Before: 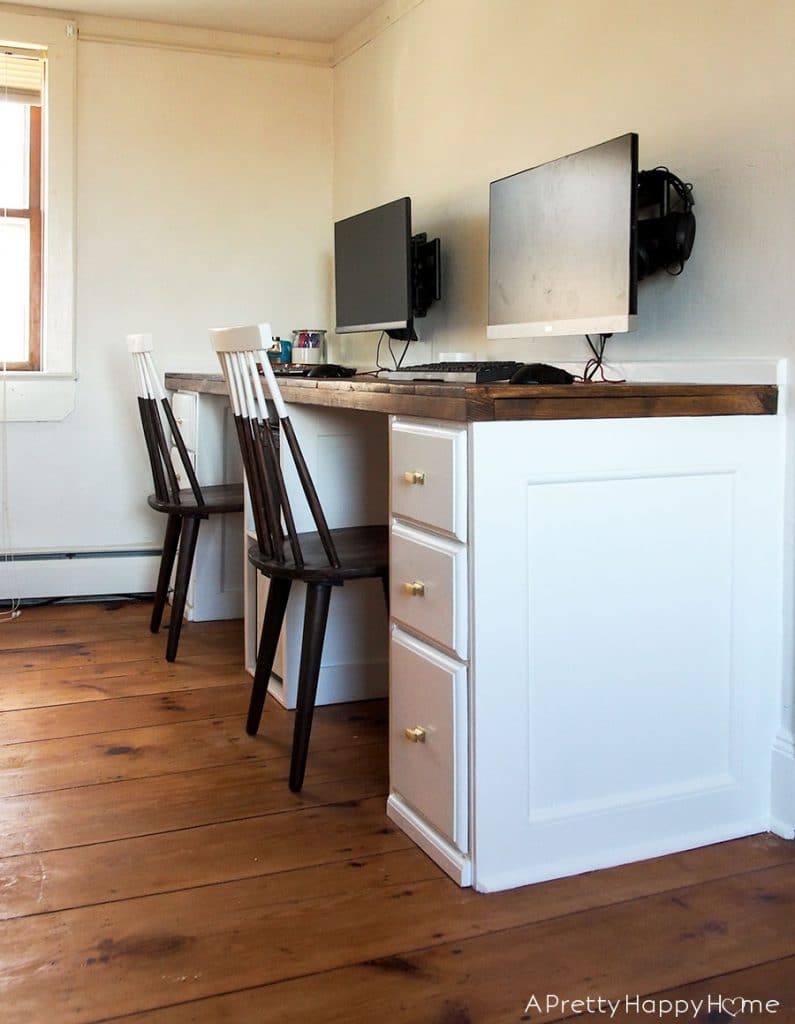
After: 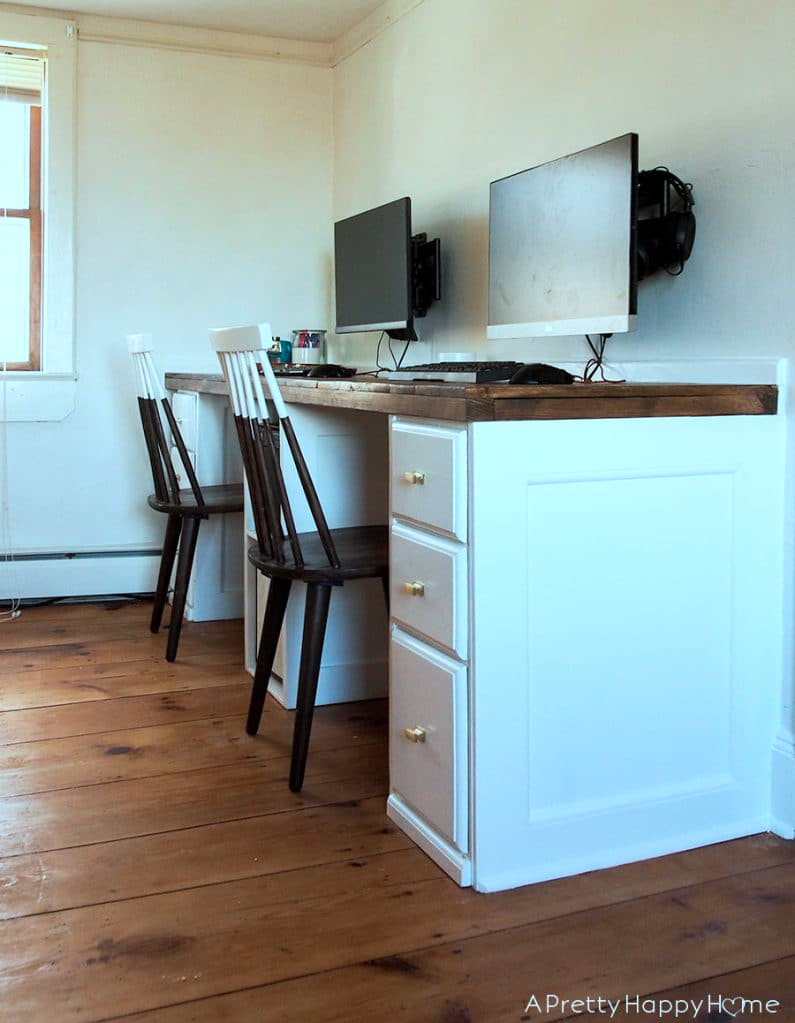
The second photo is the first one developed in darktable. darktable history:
color correction: highlights a* -11.71, highlights b* -15.58
crop: bottom 0.071%
rotate and perspective: crop left 0, crop top 0
